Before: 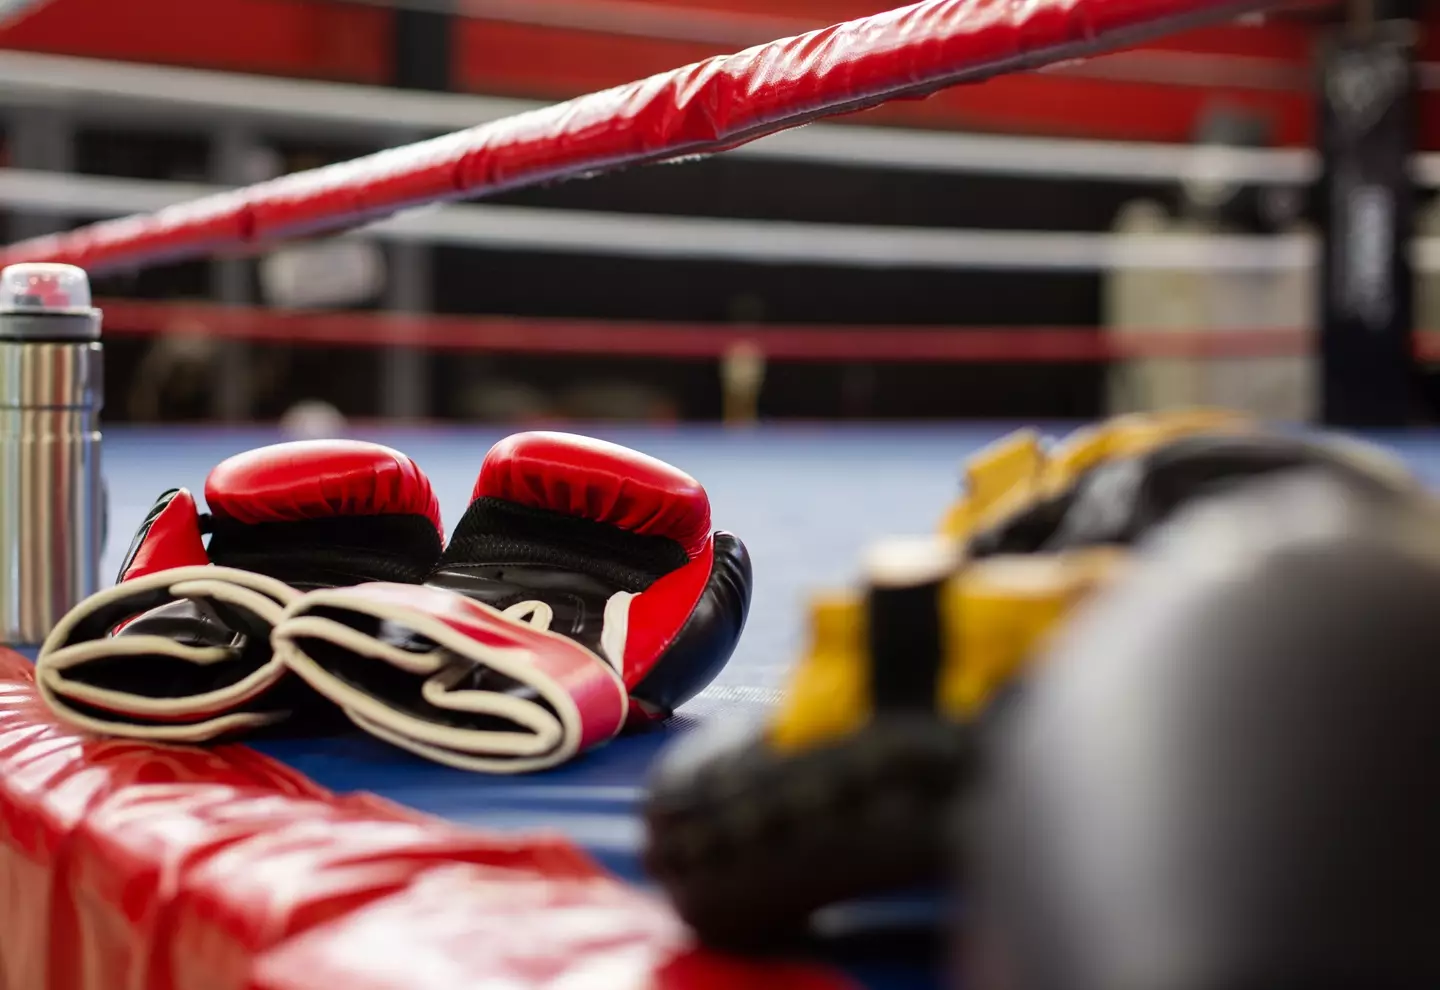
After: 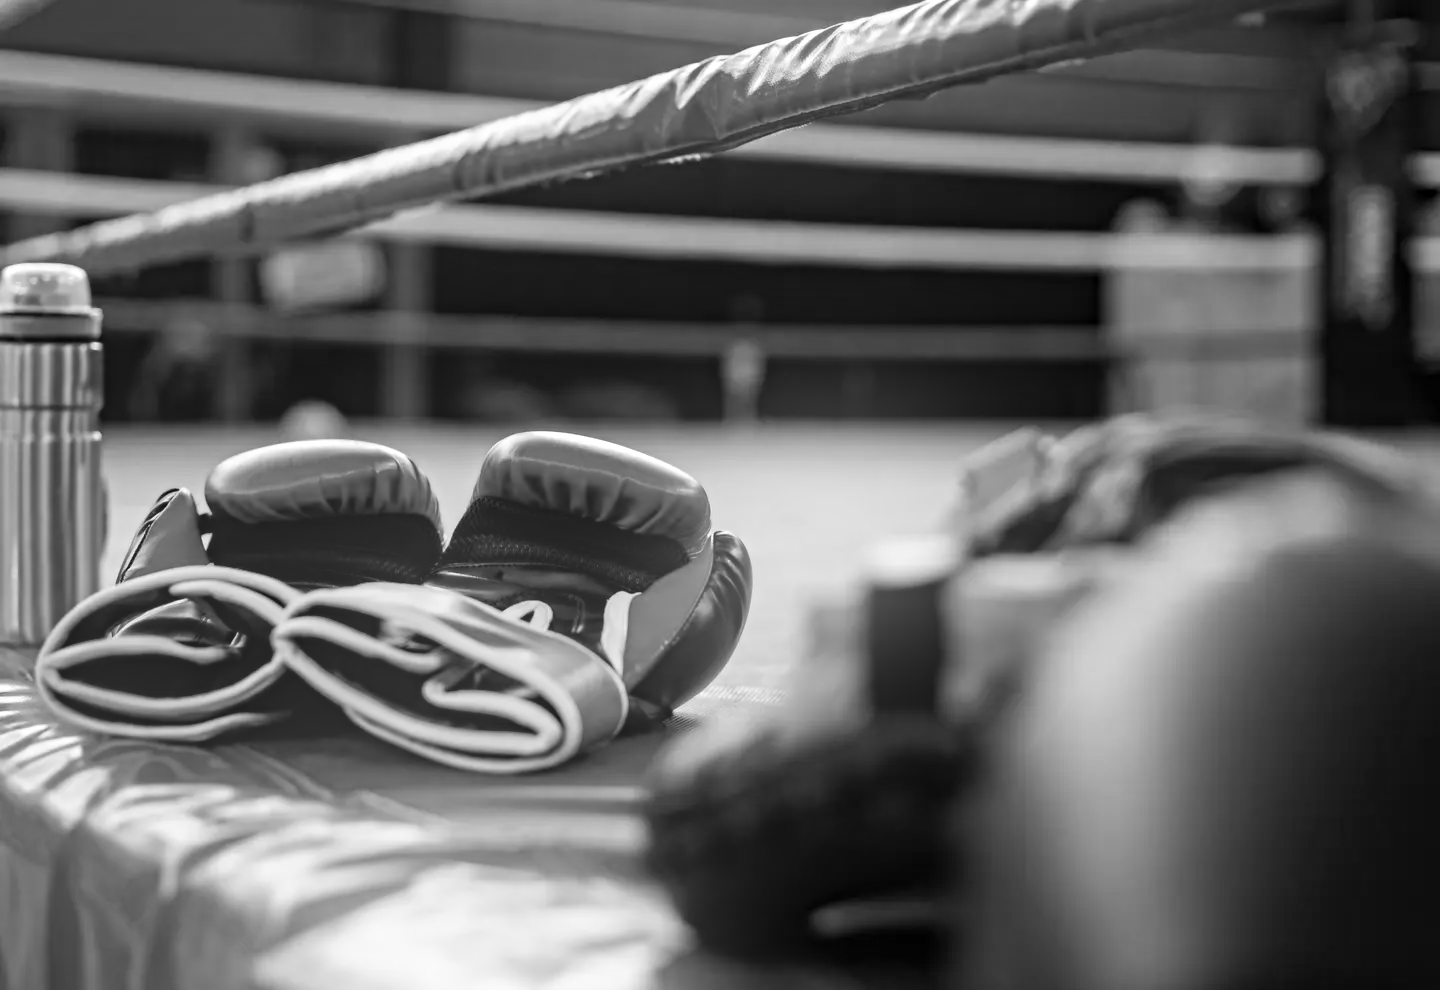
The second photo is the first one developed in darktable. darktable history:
bloom: on, module defaults
color calibration: output gray [0.22, 0.42, 0.37, 0], gray › normalize channels true, illuminant same as pipeline (D50), adaptation XYZ, x 0.346, y 0.359, gamut compression 0
contrast equalizer: y [[0.5, 0.5, 0.501, 0.63, 0.504, 0.5], [0.5 ×6], [0.5 ×6], [0 ×6], [0 ×6]]
